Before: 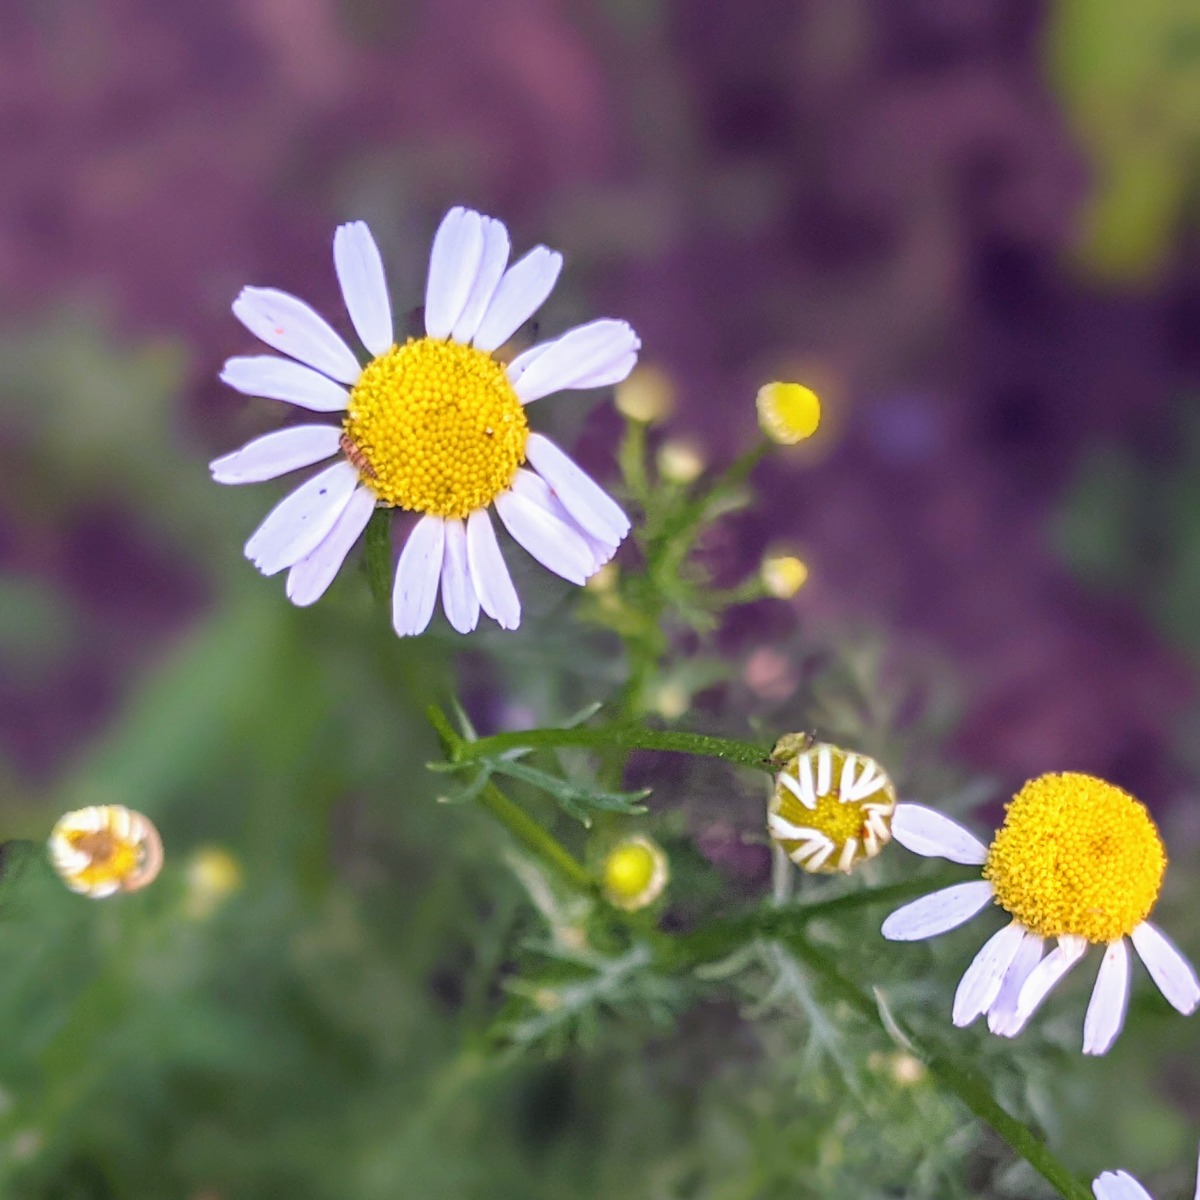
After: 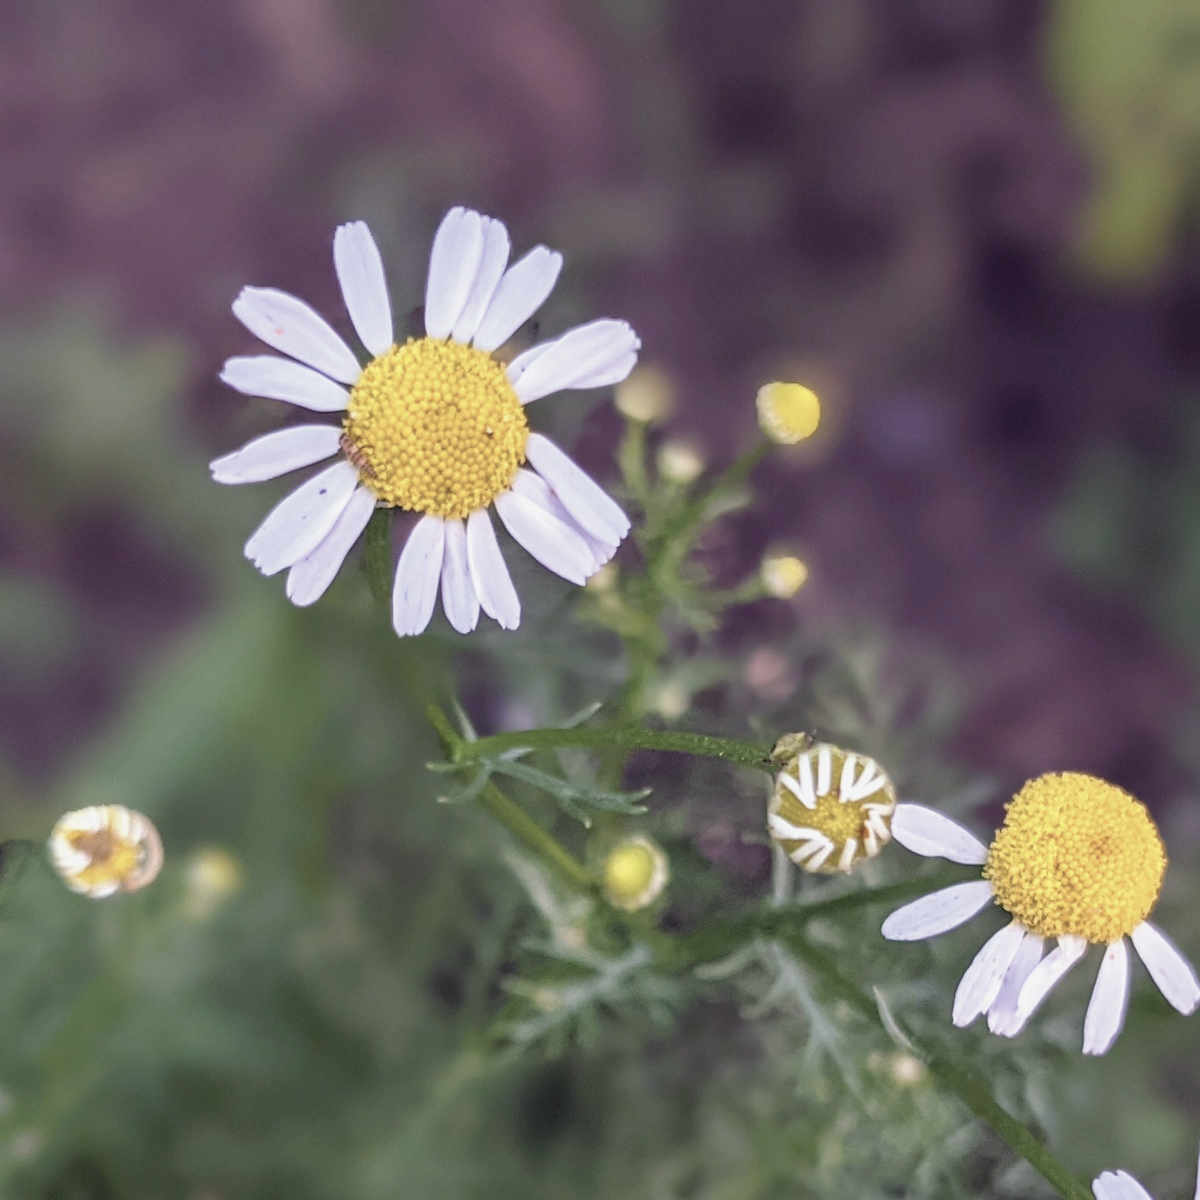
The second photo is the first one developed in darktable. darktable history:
color correction: highlights a* -0.182, highlights b* -0.124
contrast brightness saturation: contrast -0.05, saturation -0.41
